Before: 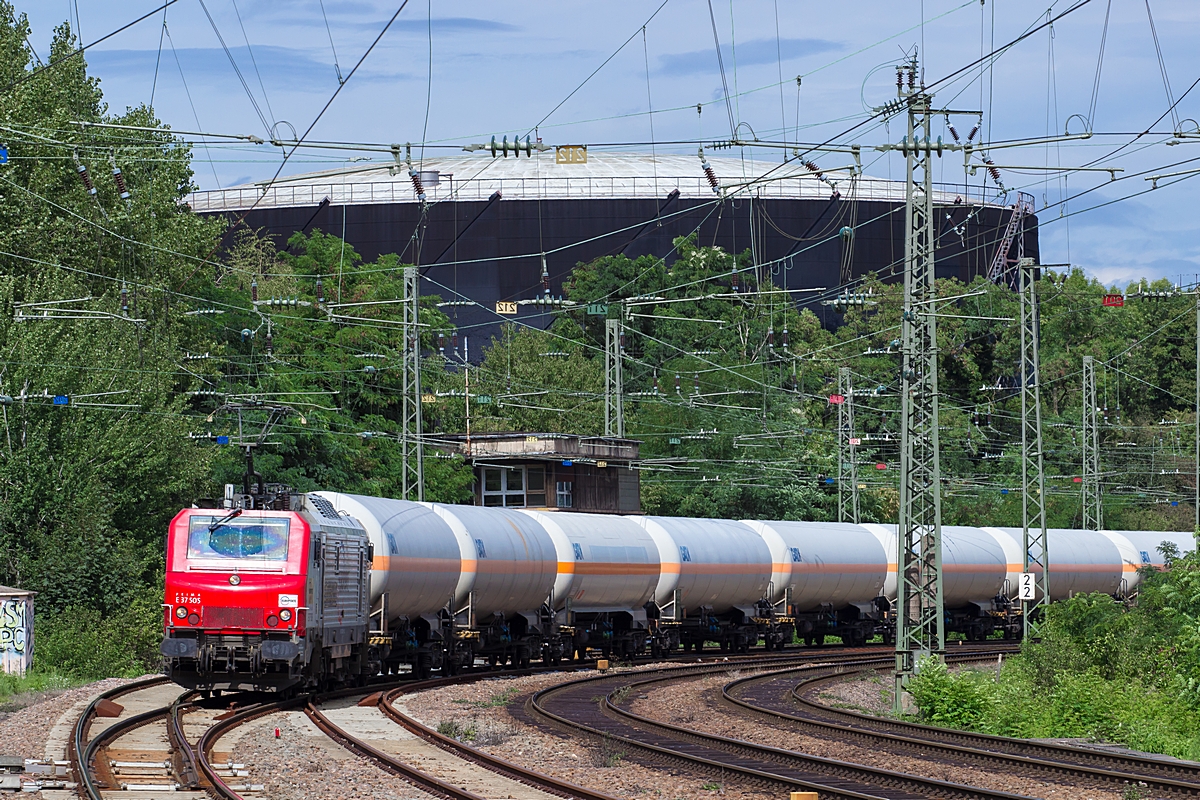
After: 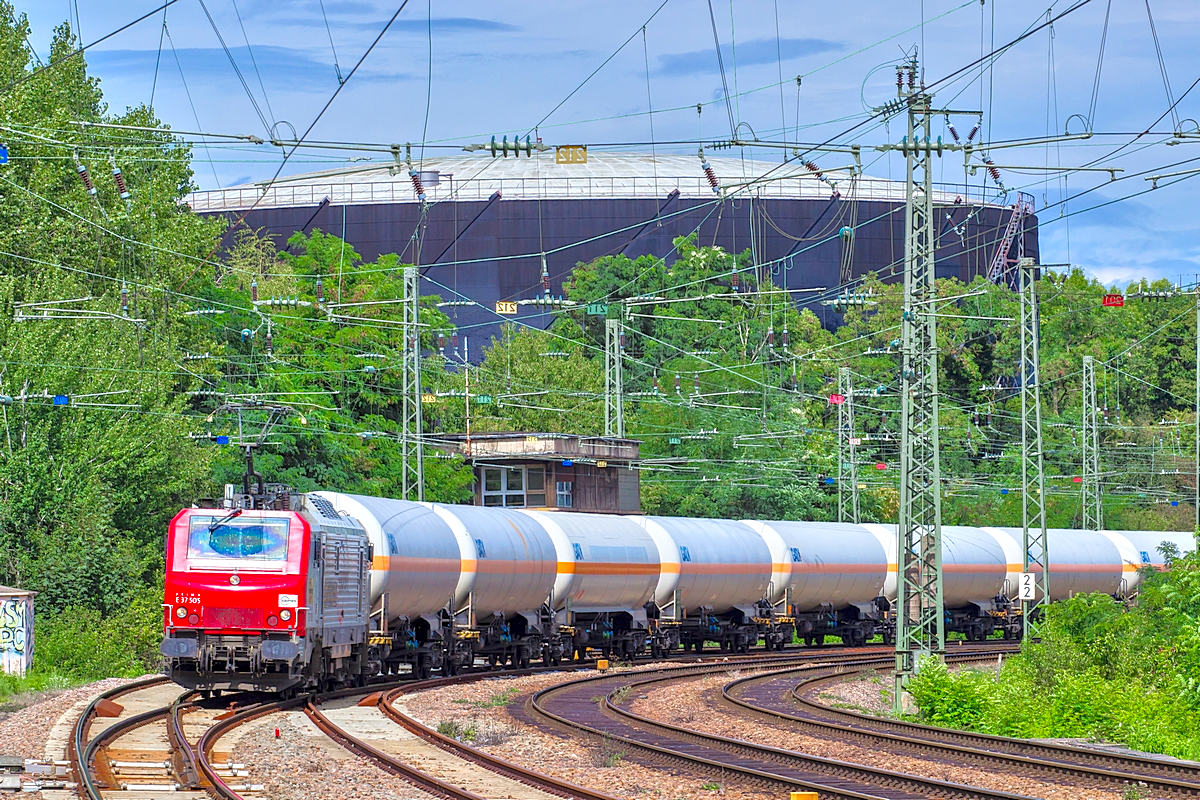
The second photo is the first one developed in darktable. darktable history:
tone equalizer: -8 EV 2 EV, -7 EV 2 EV, -6 EV 2 EV, -5 EV 2 EV, -4 EV 2 EV, -3 EV 1.5 EV, -2 EV 1 EV, -1 EV 0.5 EV
color balance rgb: perceptual saturation grading › global saturation 30%, global vibrance 20%
local contrast: on, module defaults
